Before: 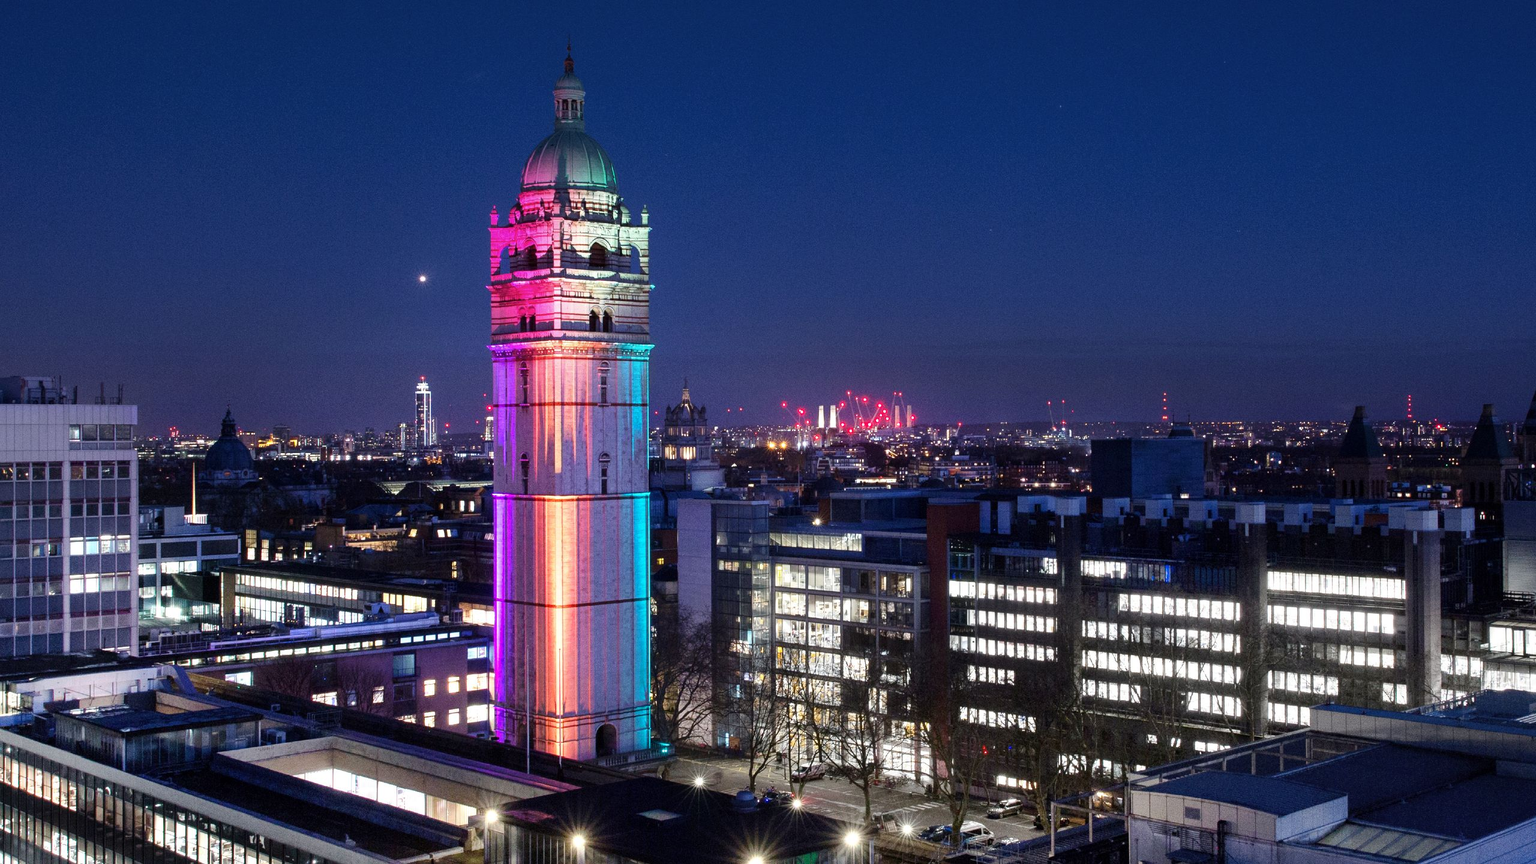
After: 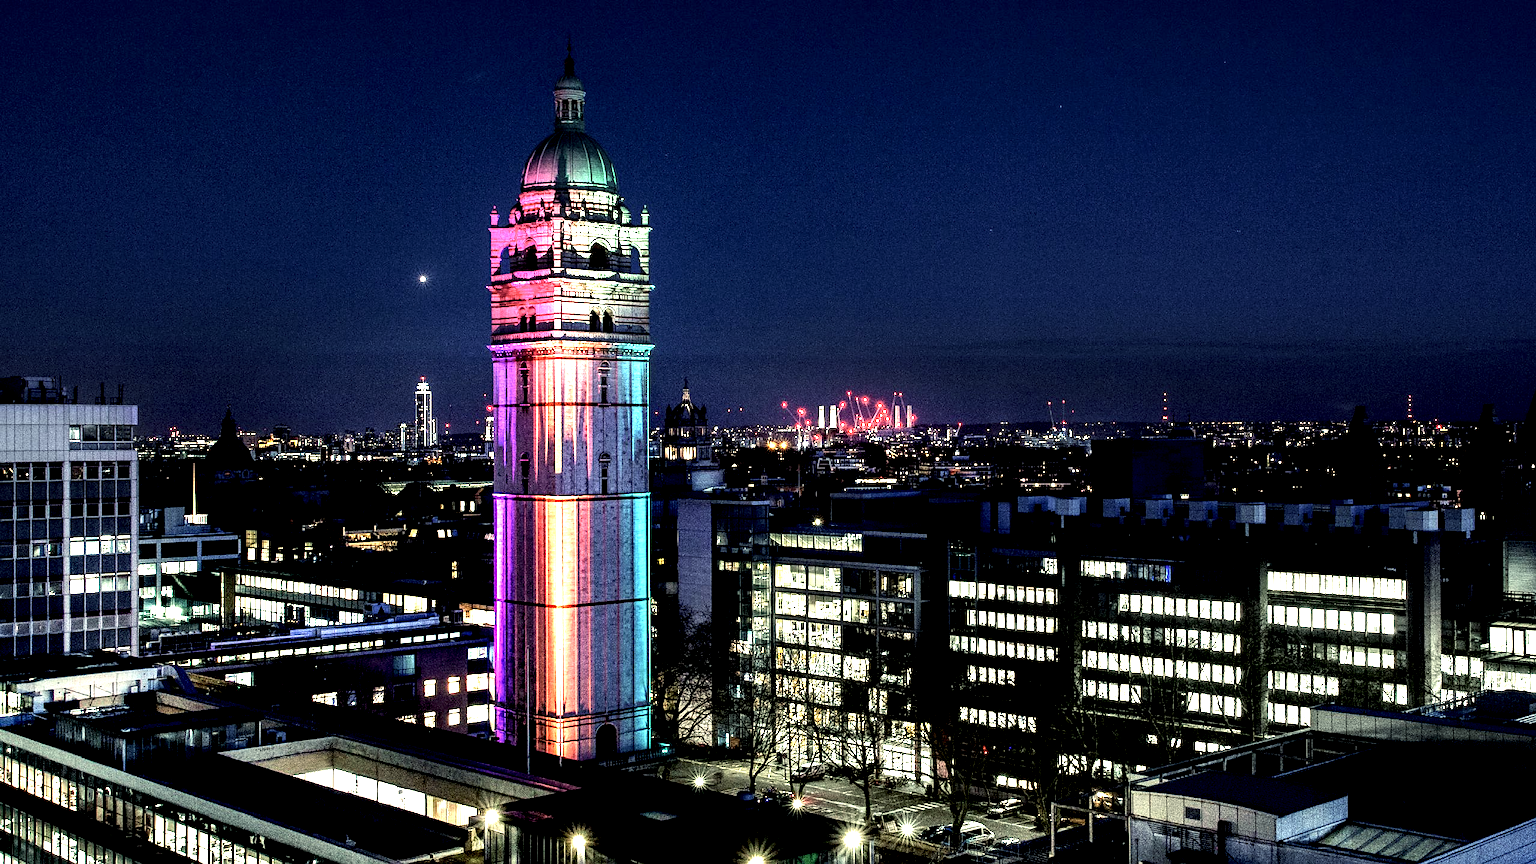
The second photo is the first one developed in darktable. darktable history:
local contrast: shadows 185%, detail 225%
color balance: mode lift, gamma, gain (sRGB), lift [1.014, 0.966, 0.918, 0.87], gamma [0.86, 0.734, 0.918, 0.976], gain [1.063, 1.13, 1.063, 0.86]
white balance: red 0.925, blue 1.046
sharpen: radius 1.559, amount 0.373, threshold 1.271
